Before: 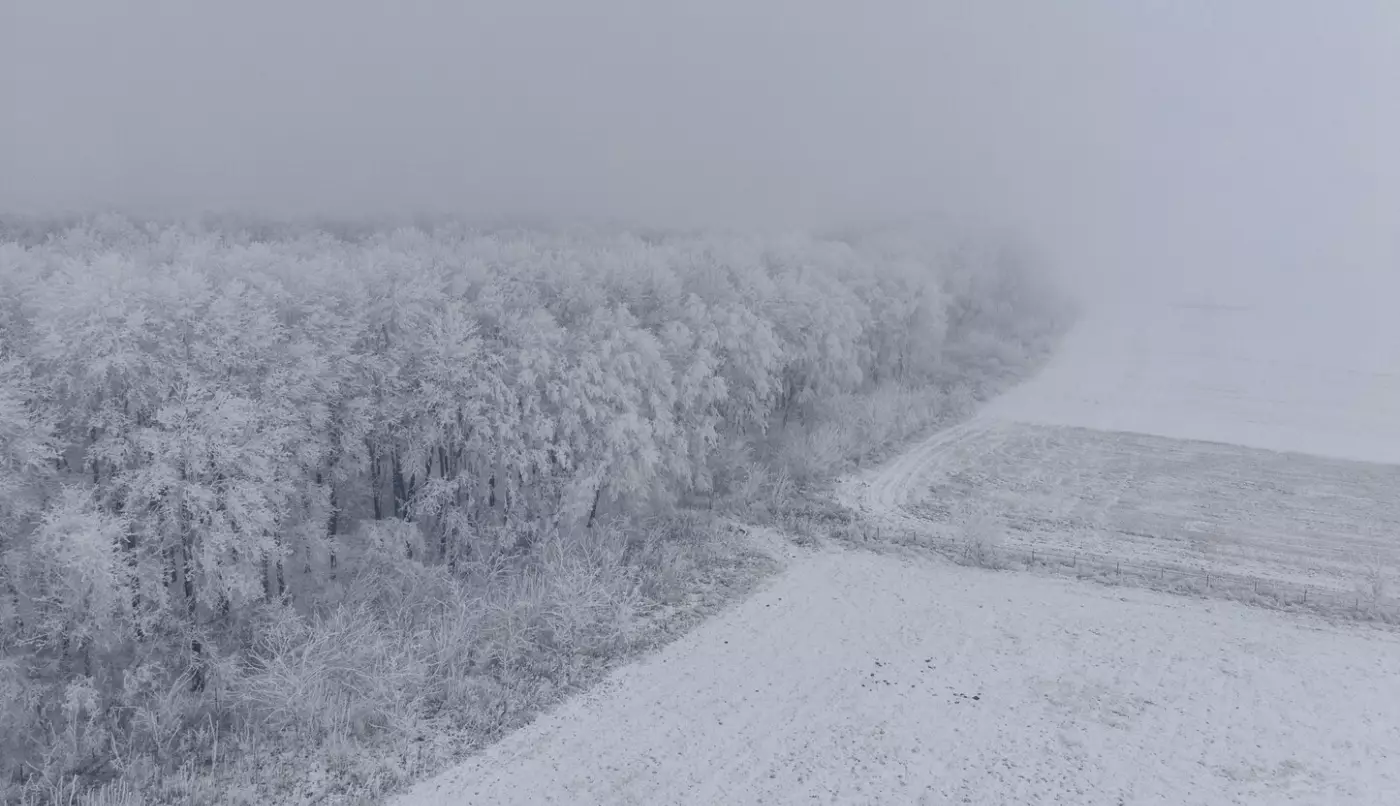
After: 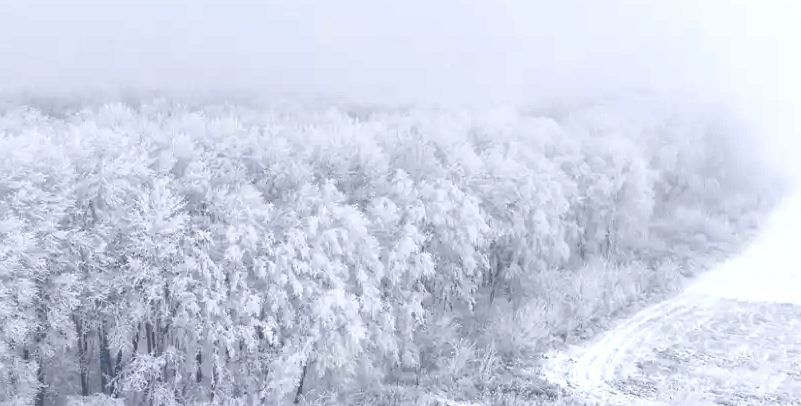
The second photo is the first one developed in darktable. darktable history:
crop: left 20.932%, top 15.471%, right 21.848%, bottom 34.081%
exposure: black level correction 0, exposure 1.2 EV, compensate exposure bias true, compensate highlight preservation false
shadows and highlights: shadows 32, highlights -32, soften with gaussian
